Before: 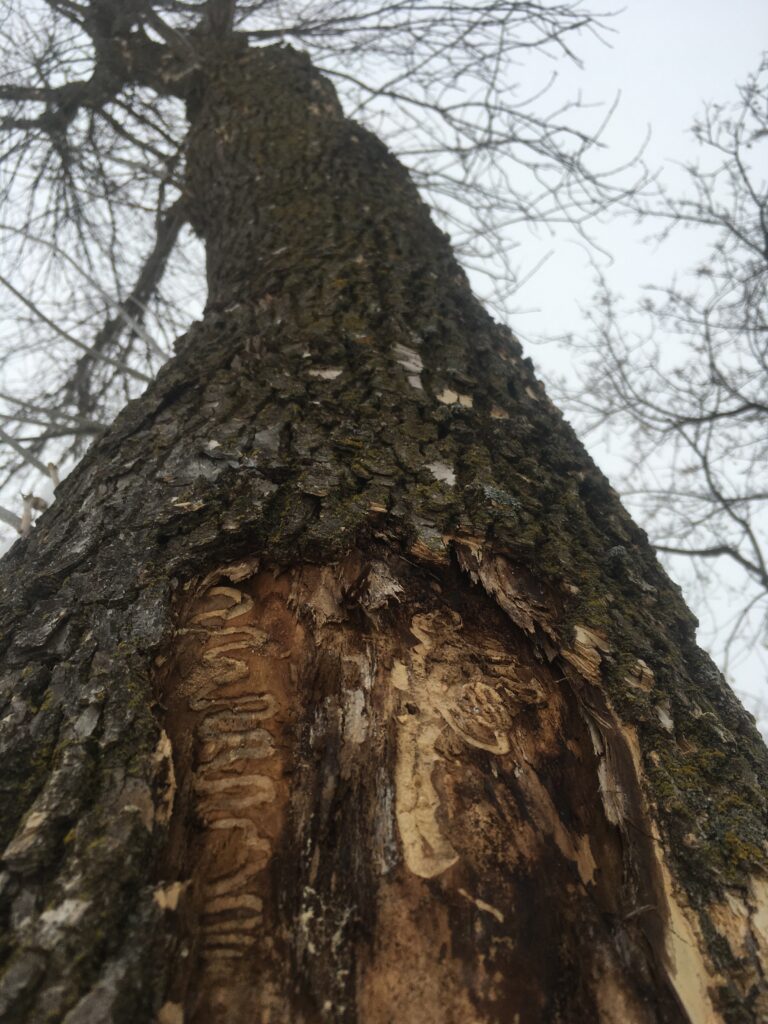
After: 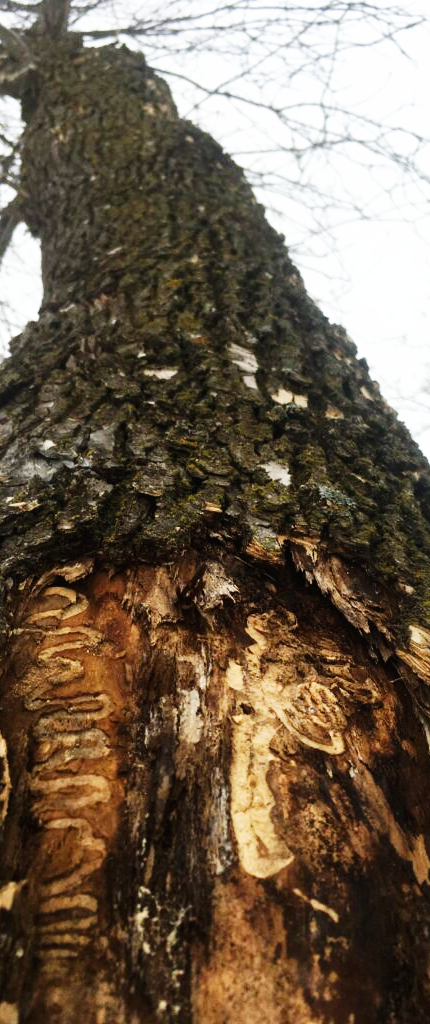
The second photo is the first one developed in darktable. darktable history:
crop: left 21.499%, right 22.453%
exposure: compensate highlight preservation false
base curve: curves: ch0 [(0, 0) (0.007, 0.004) (0.027, 0.03) (0.046, 0.07) (0.207, 0.54) (0.442, 0.872) (0.673, 0.972) (1, 1)], preserve colors none
